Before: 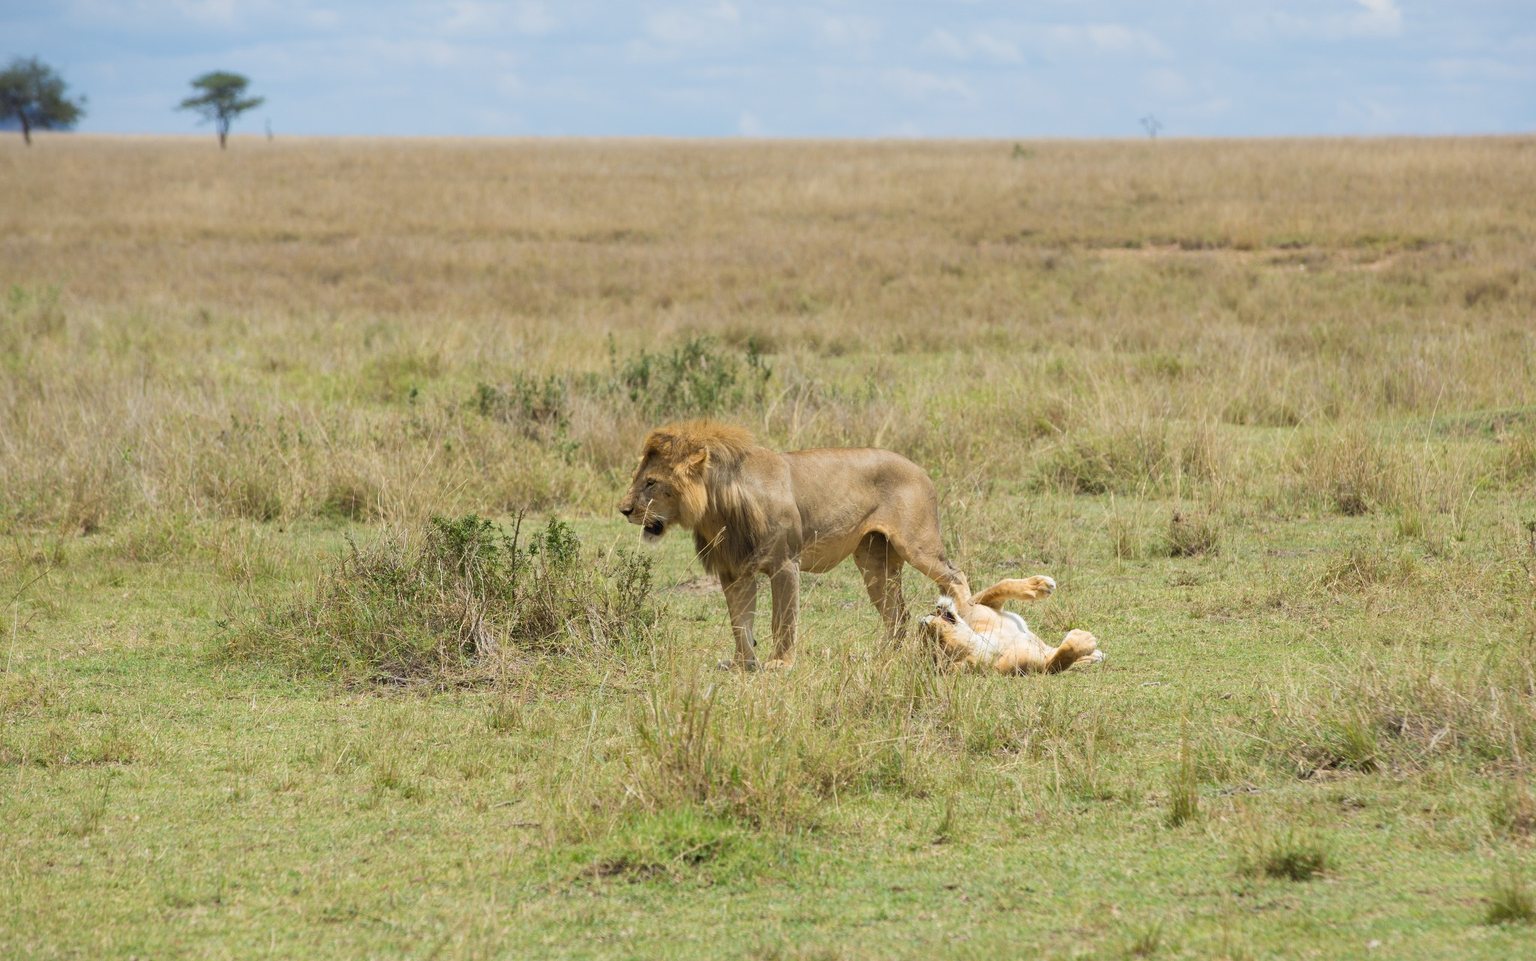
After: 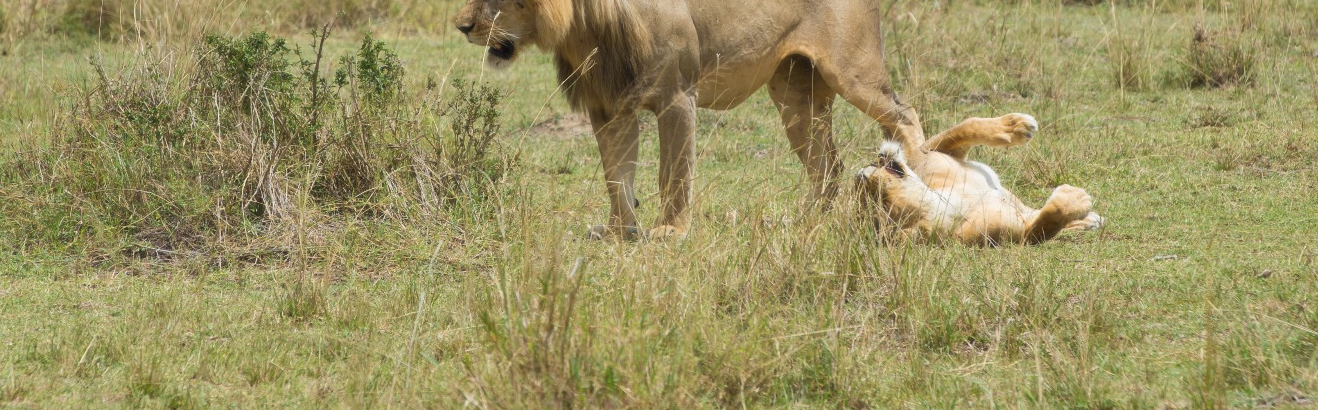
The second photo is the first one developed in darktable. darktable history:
shadows and highlights: shadows color adjustment 97.66%, soften with gaussian
crop: left 18.091%, top 51.13%, right 17.525%, bottom 16.85%
soften: size 10%, saturation 50%, brightness 0.2 EV, mix 10%
